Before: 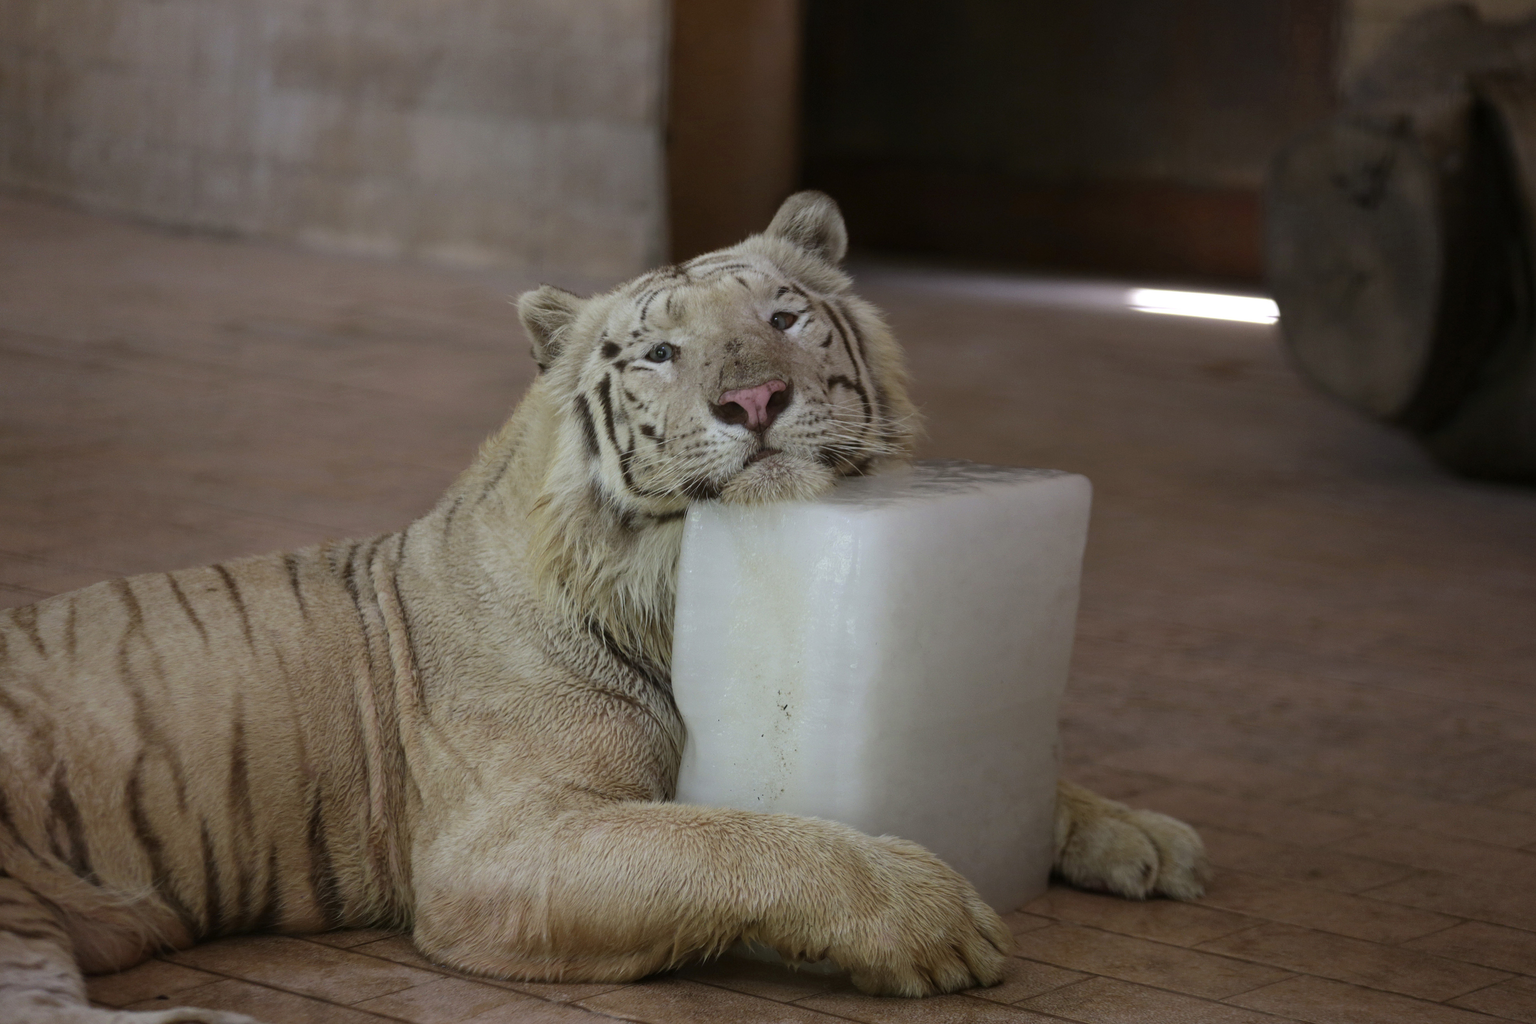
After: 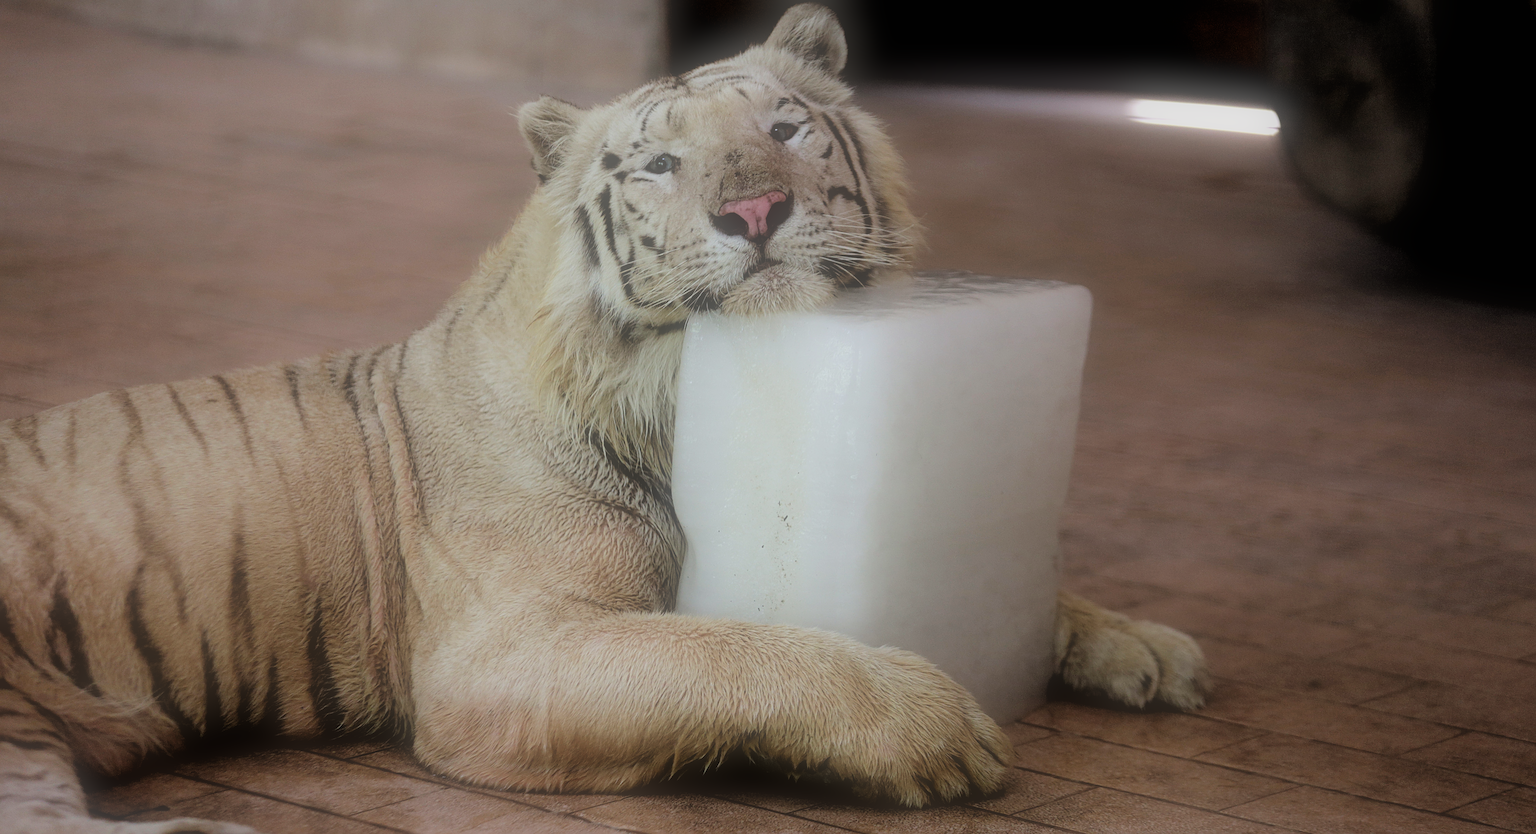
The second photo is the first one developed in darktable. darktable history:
soften: size 60.24%, saturation 65.46%, brightness 0.506 EV, mix 25.7%
filmic rgb: black relative exposure -4.88 EV, hardness 2.82
exposure: exposure 0.2 EV, compensate highlight preservation false
crop and rotate: top 18.507%
sharpen: on, module defaults
rgb levels: levels [[0.01, 0.419, 0.839], [0, 0.5, 1], [0, 0.5, 1]]
